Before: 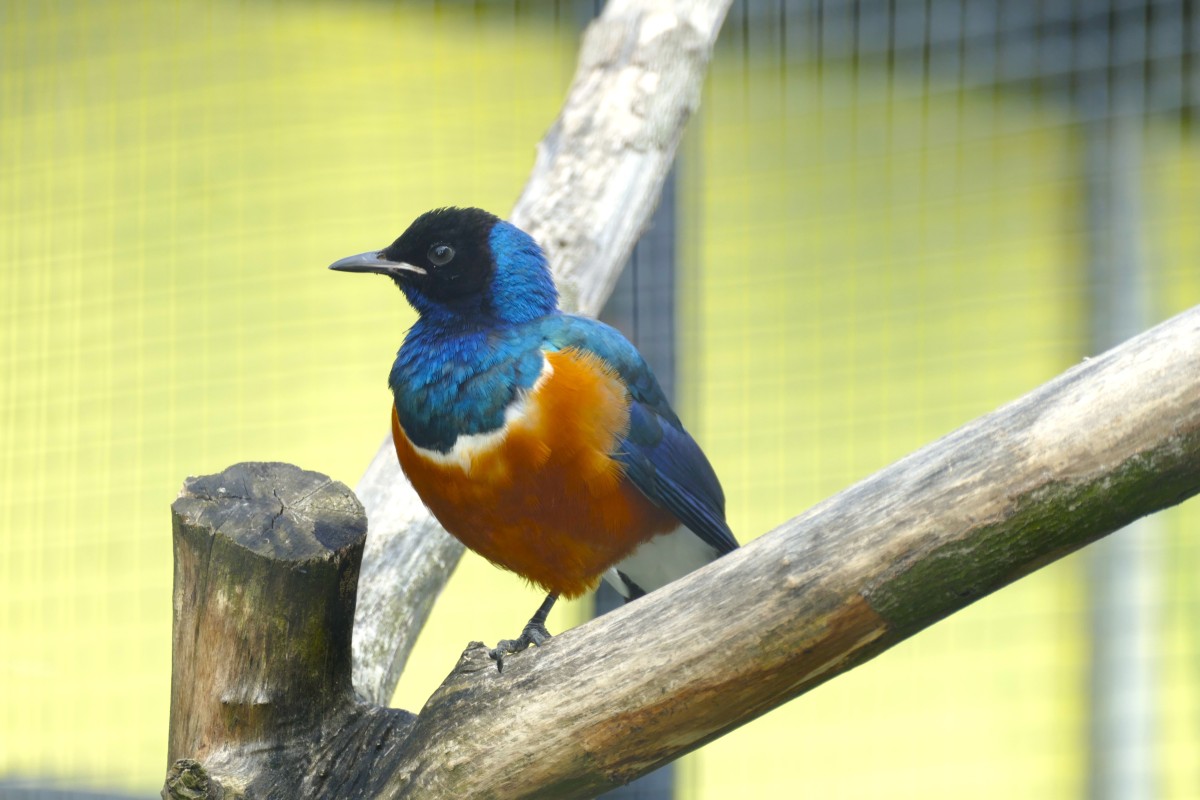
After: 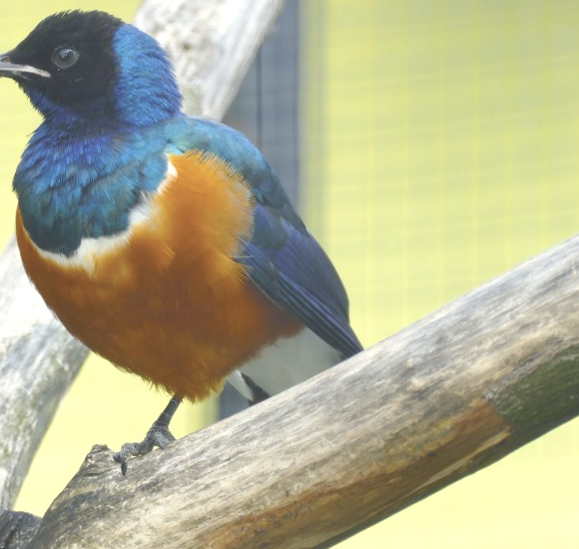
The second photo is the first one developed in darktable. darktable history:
contrast brightness saturation: contrast -0.26, saturation -0.43
crop: left 31.379%, top 24.658%, right 20.326%, bottom 6.628%
exposure: exposure 0.669 EV, compensate highlight preservation false
color balance rgb: perceptual saturation grading › global saturation 20%, global vibrance 10%
